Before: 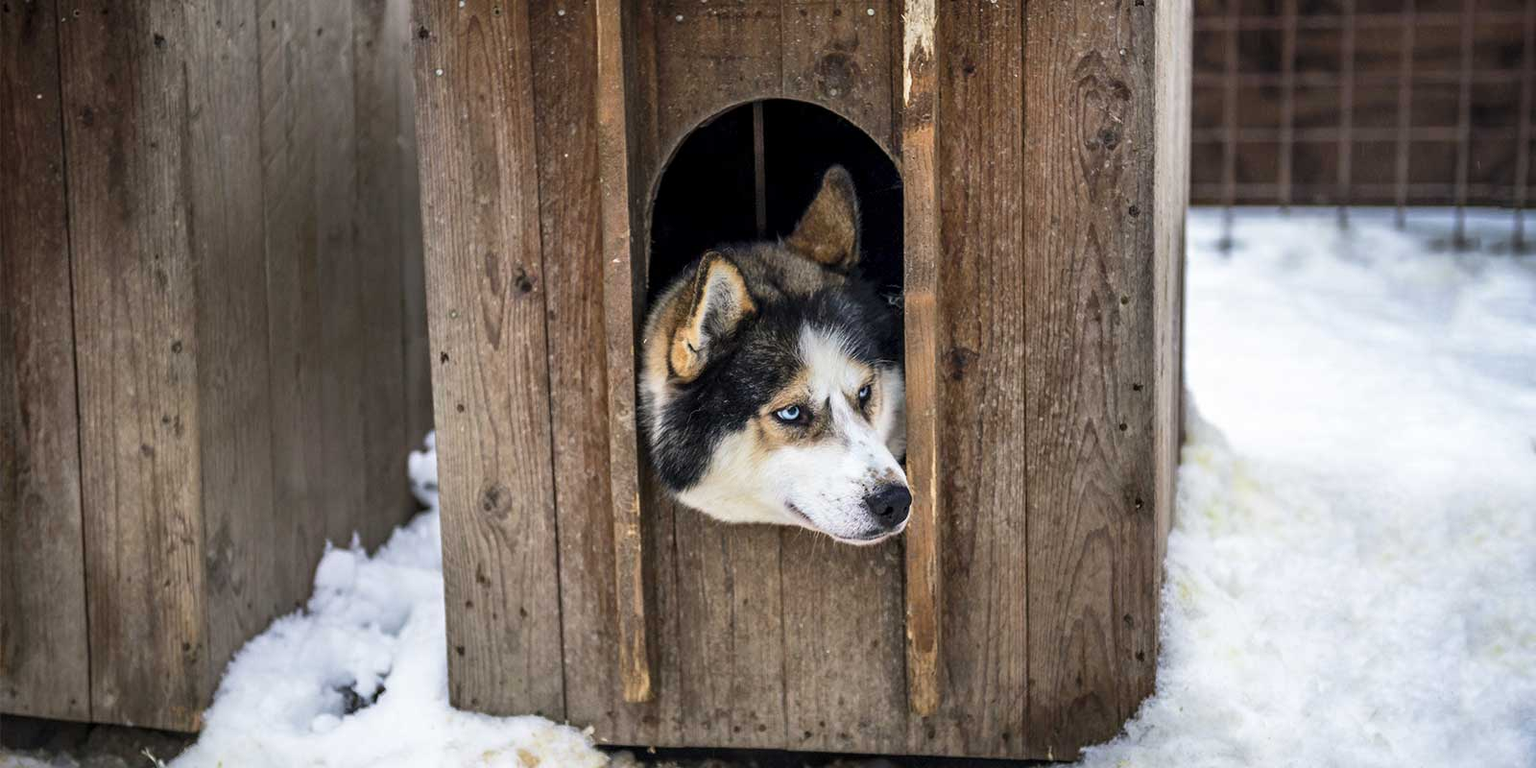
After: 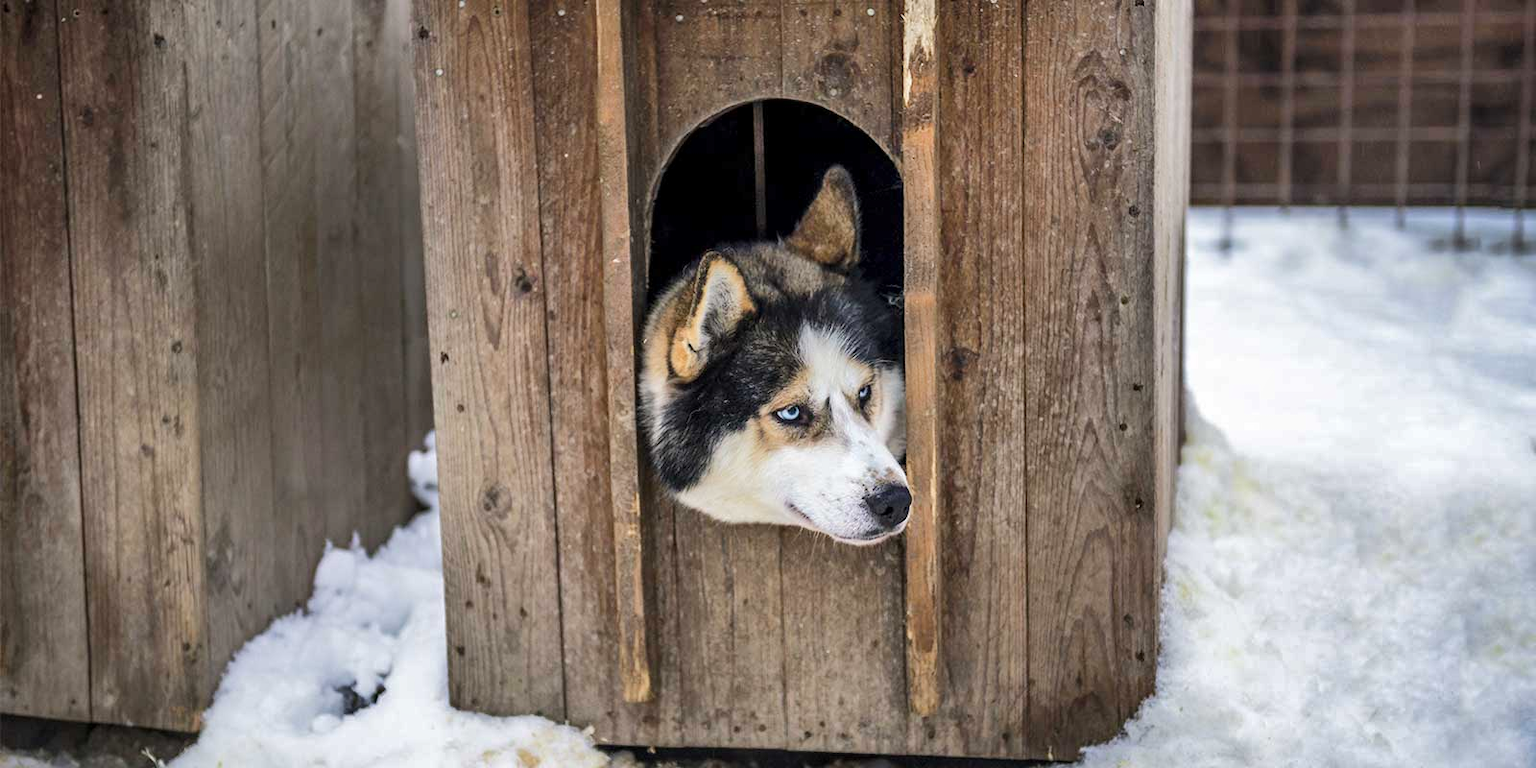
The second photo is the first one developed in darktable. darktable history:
base curve: curves: ch0 [(0, 0) (0.262, 0.32) (0.722, 0.705) (1, 1)]
shadows and highlights: soften with gaussian
